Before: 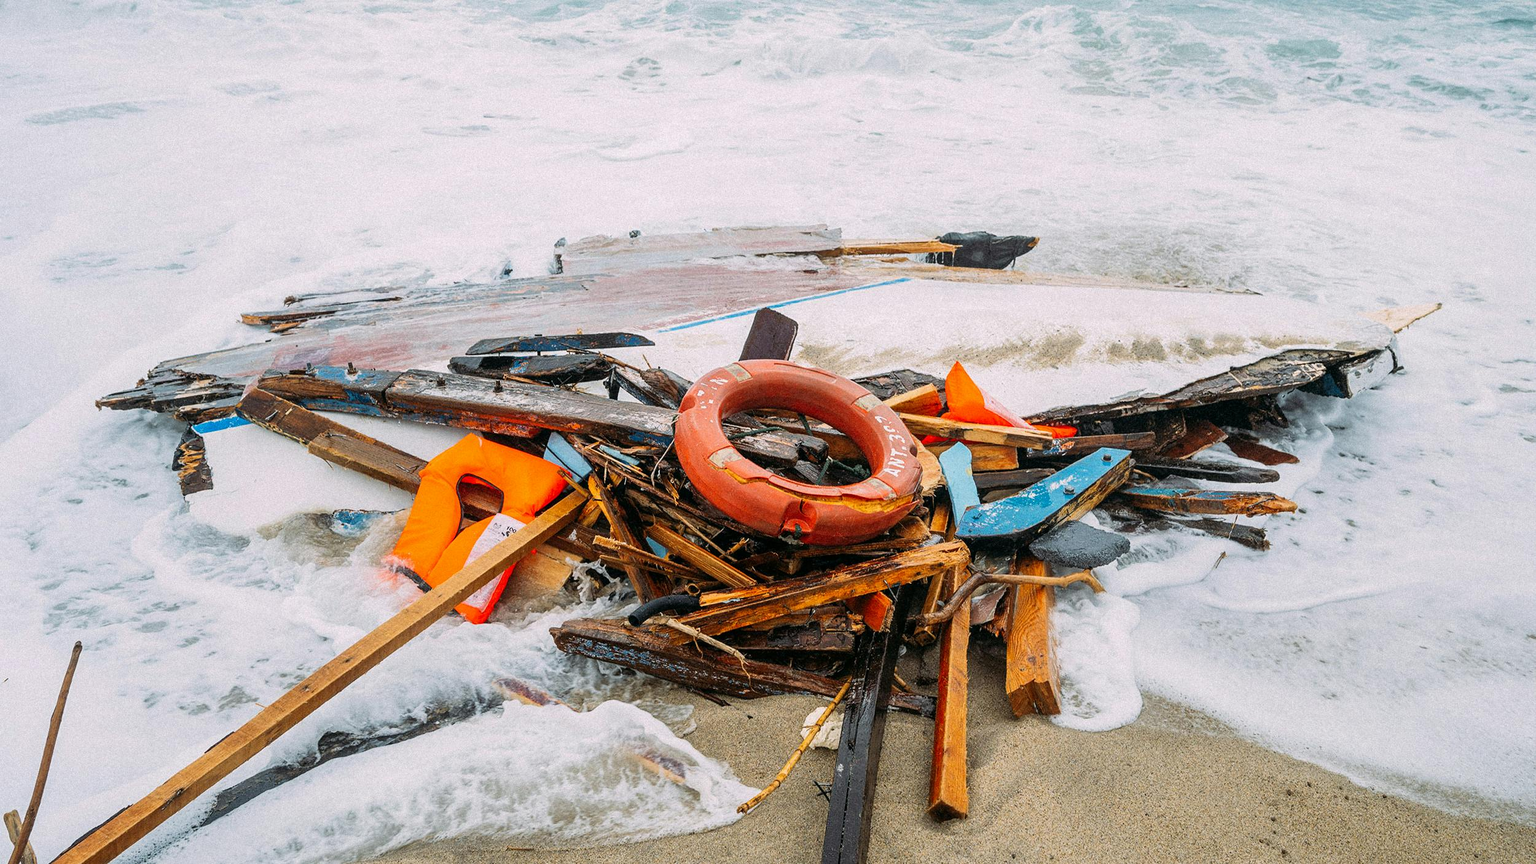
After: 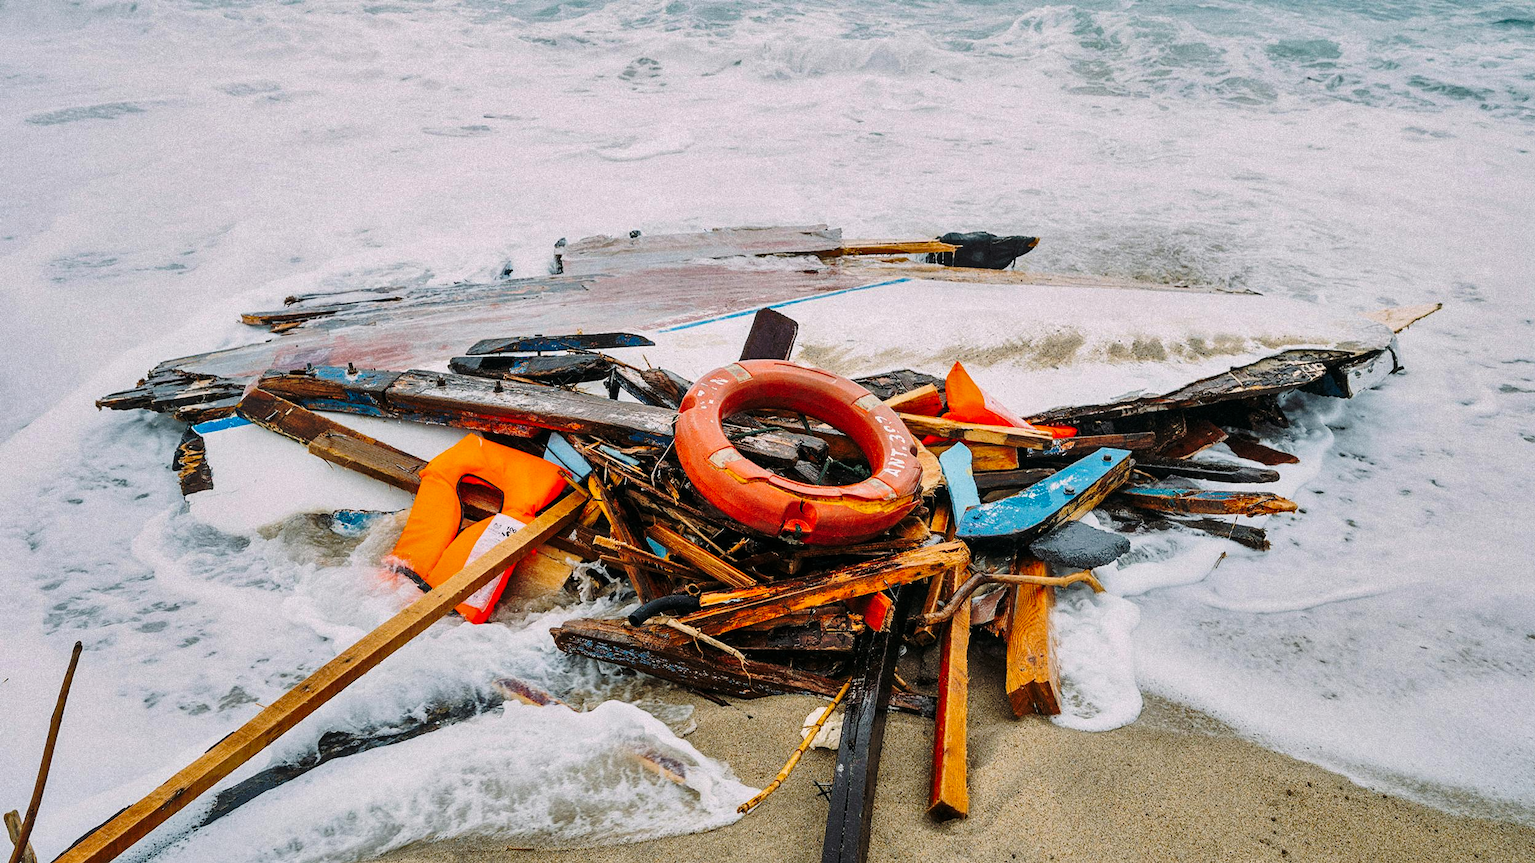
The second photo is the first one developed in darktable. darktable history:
tone equalizer: on, module defaults
base curve: curves: ch0 [(0, 0) (0.073, 0.04) (0.157, 0.139) (0.492, 0.492) (0.758, 0.758) (1, 1)], preserve colors none
shadows and highlights: low approximation 0.01, soften with gaussian
